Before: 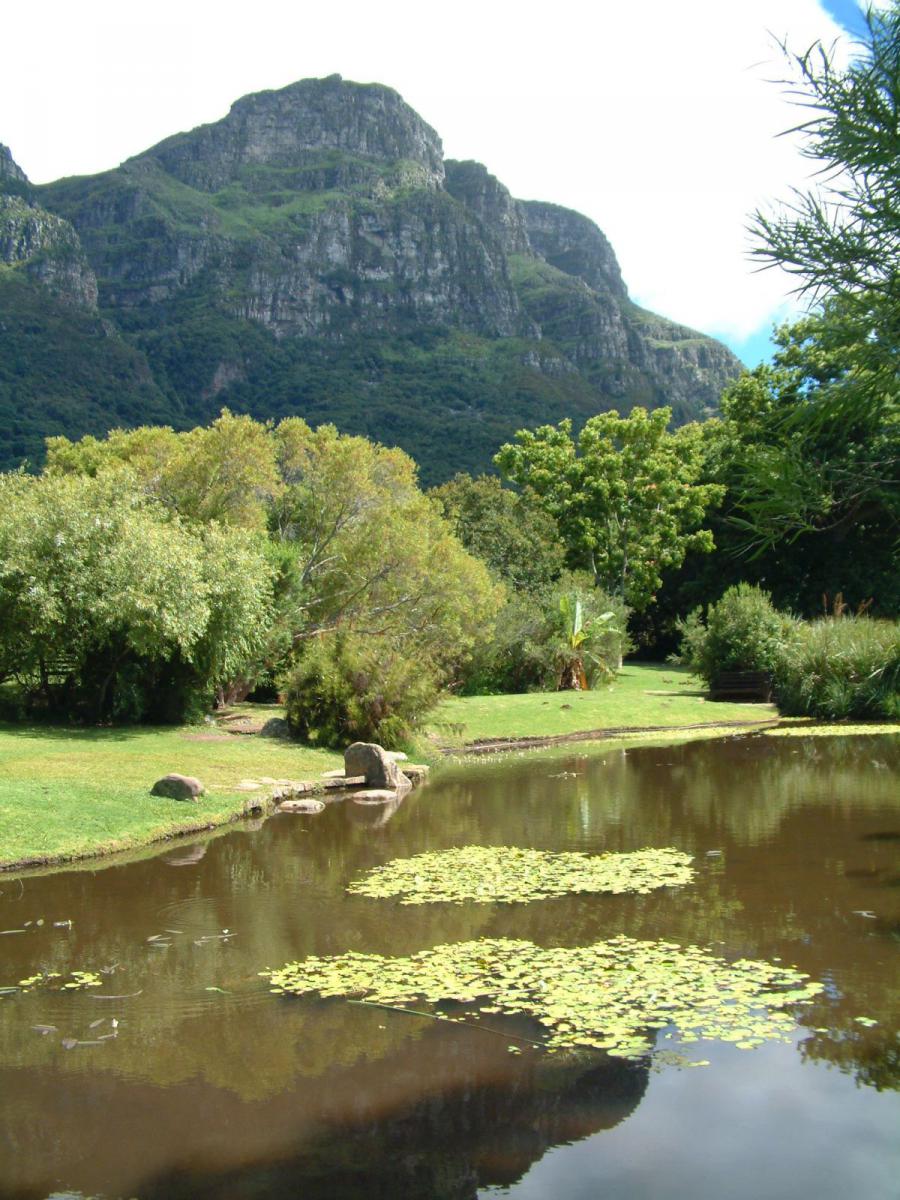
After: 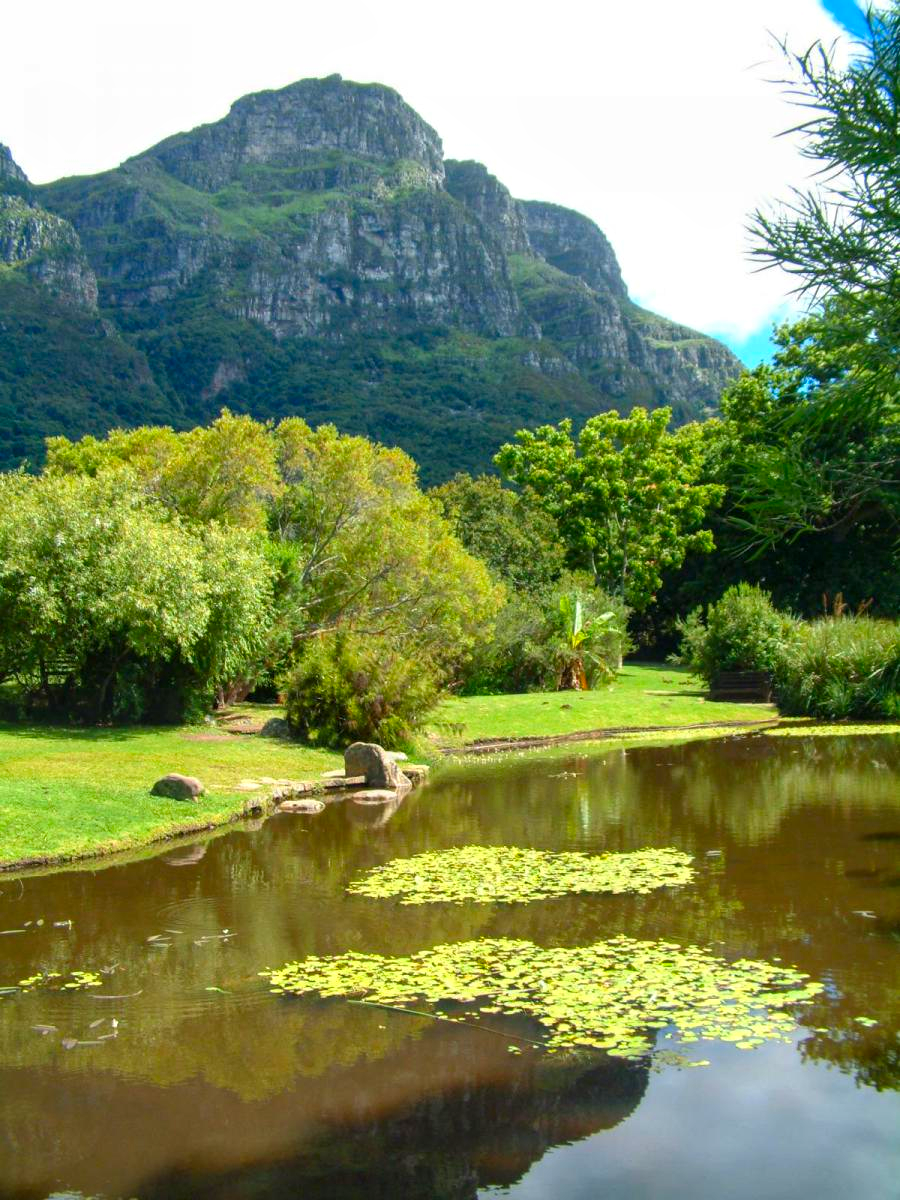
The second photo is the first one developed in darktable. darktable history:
contrast brightness saturation: saturation 0.494
local contrast: on, module defaults
